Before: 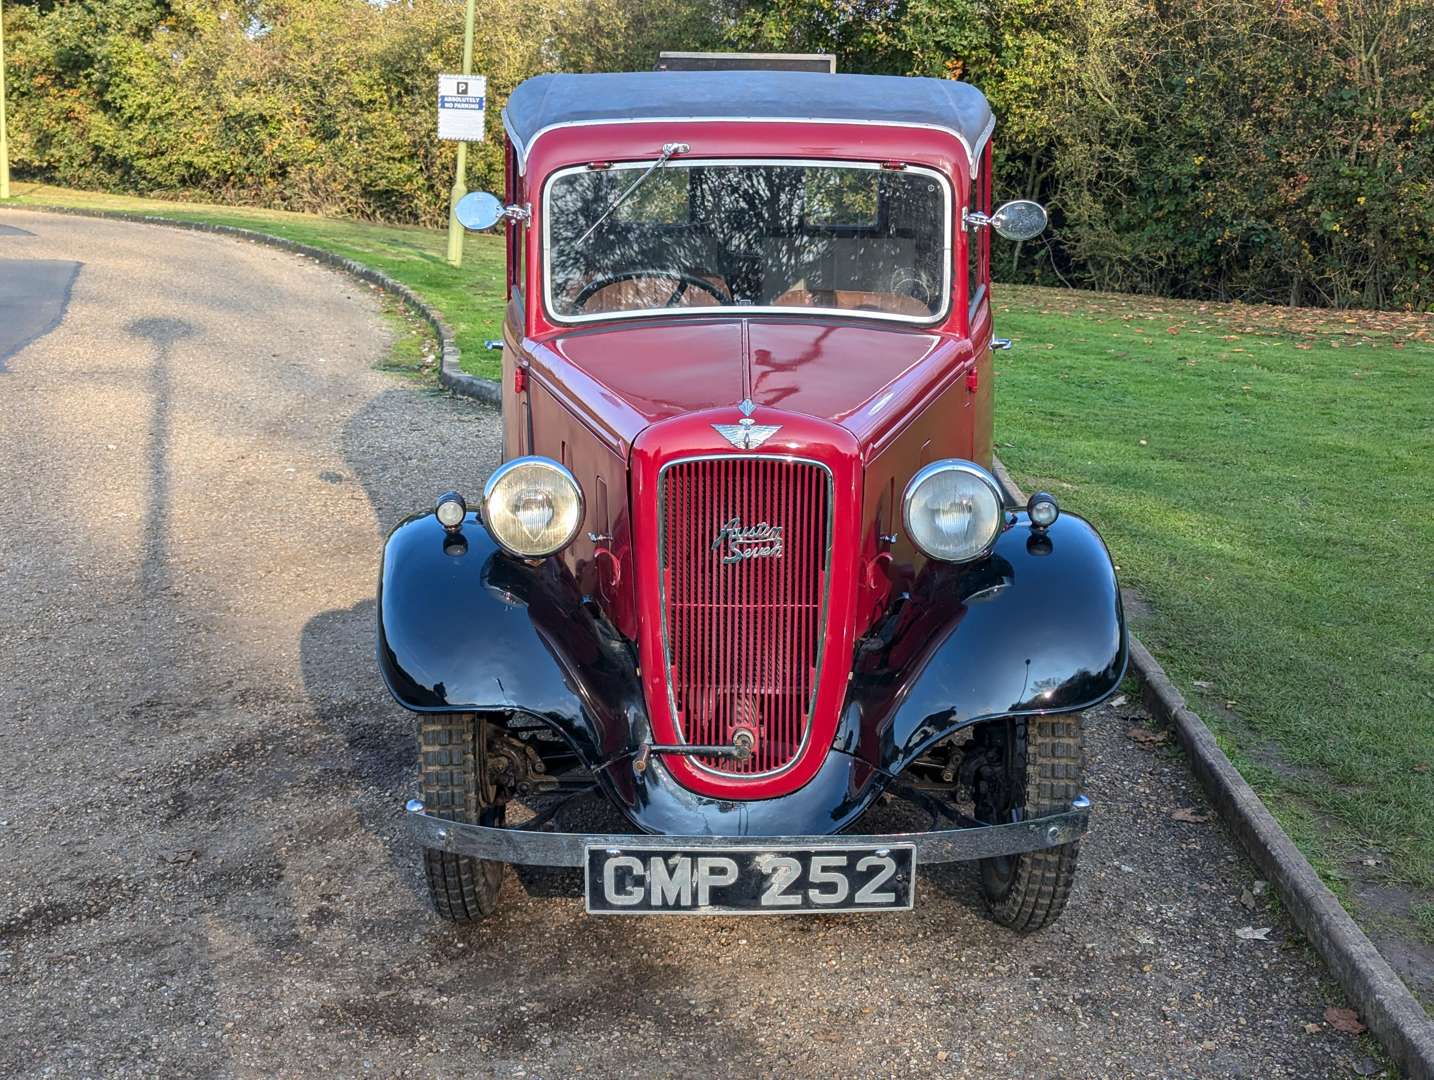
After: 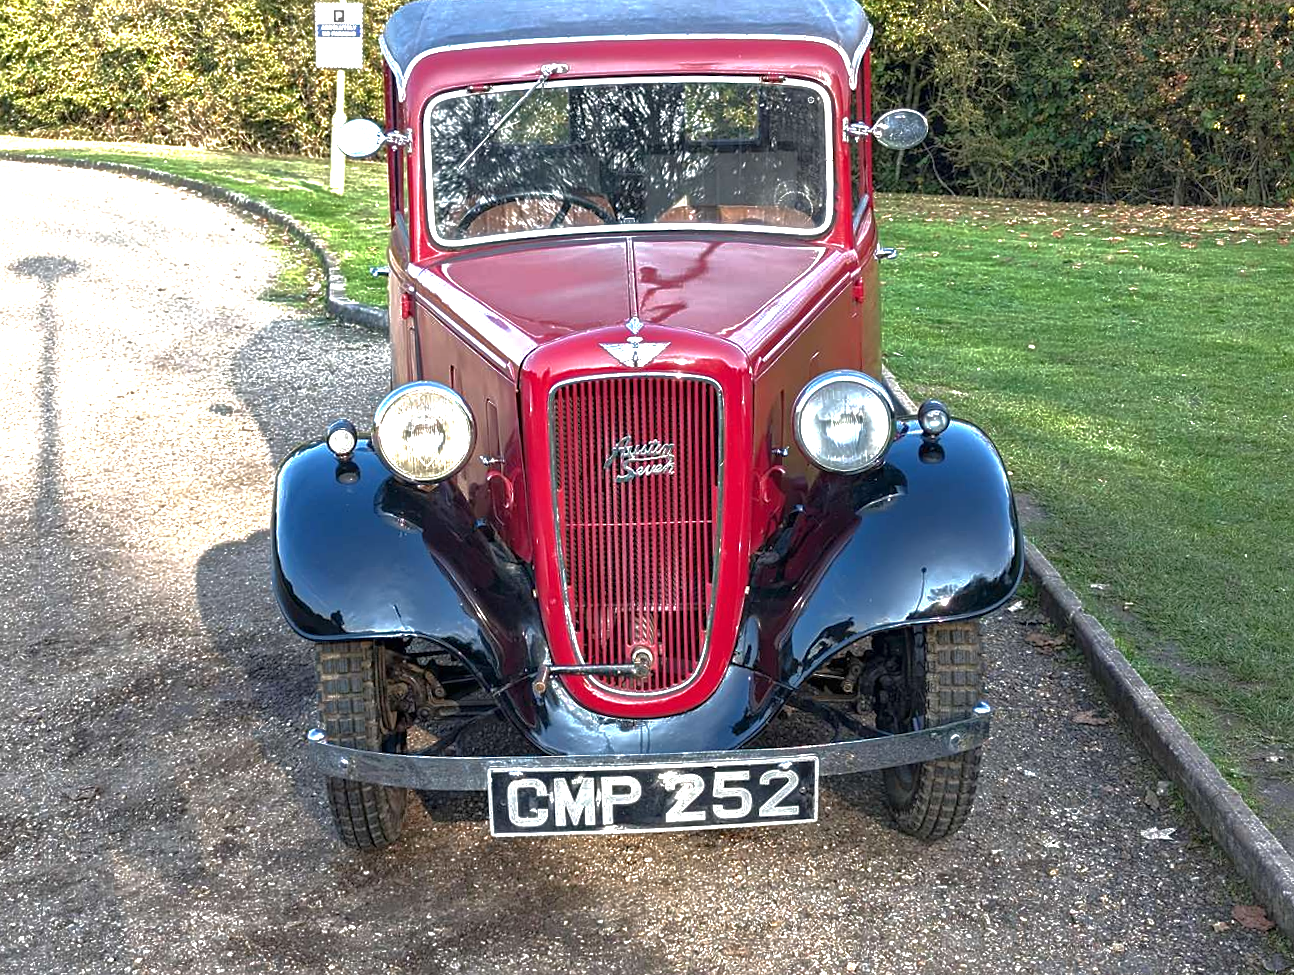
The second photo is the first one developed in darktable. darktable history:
base curve: curves: ch0 [(0, 0) (0.841, 0.609) (1, 1)]
exposure: black level correction 0, exposure 1.2 EV, compensate exposure bias true, compensate highlight preservation false
crop and rotate: angle 1.96°, left 5.673%, top 5.673%
sharpen: amount 0.2
